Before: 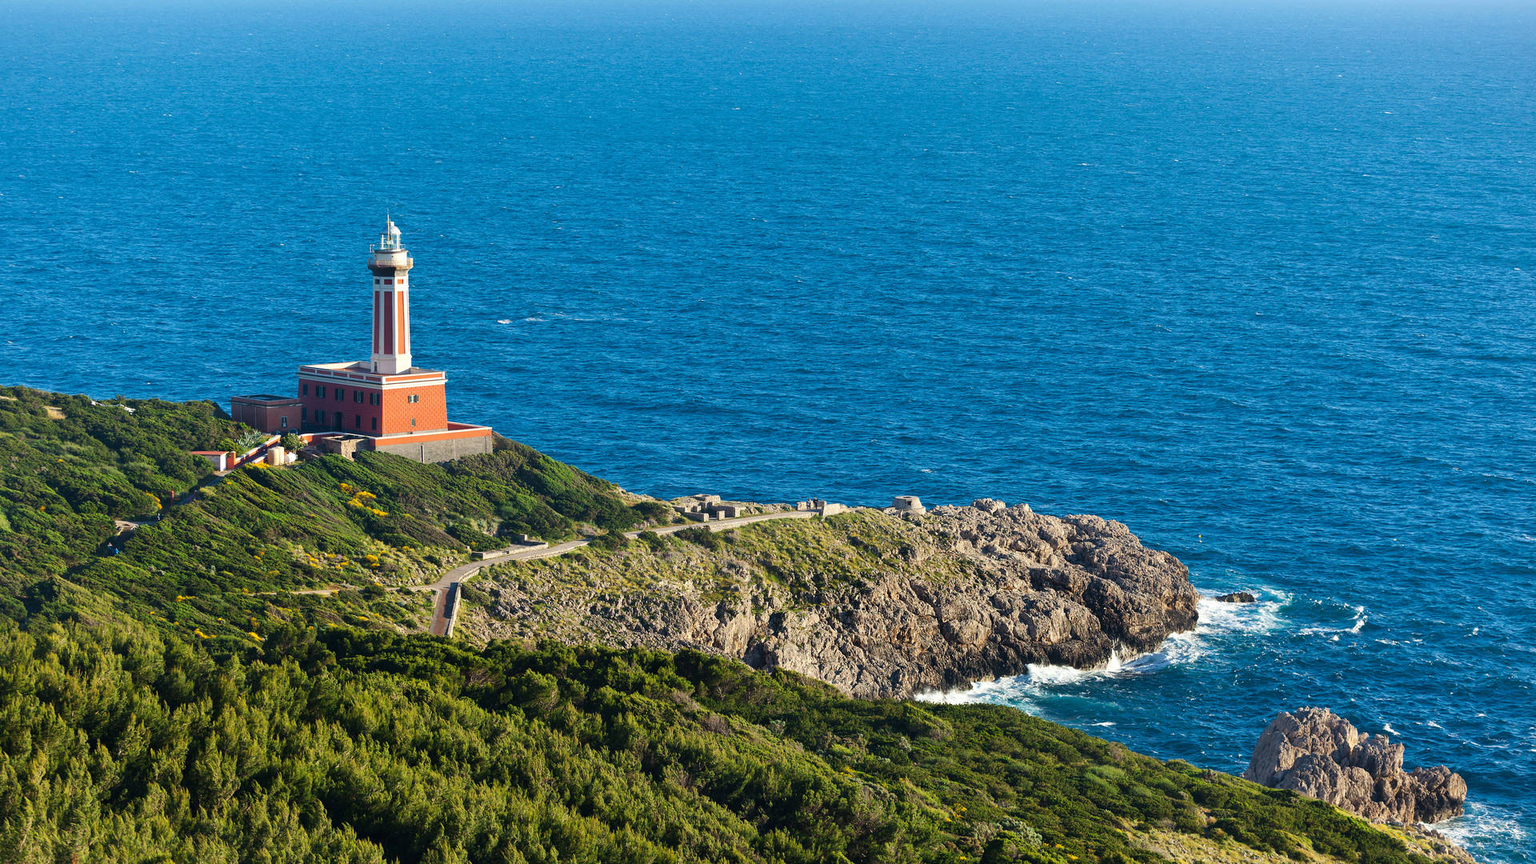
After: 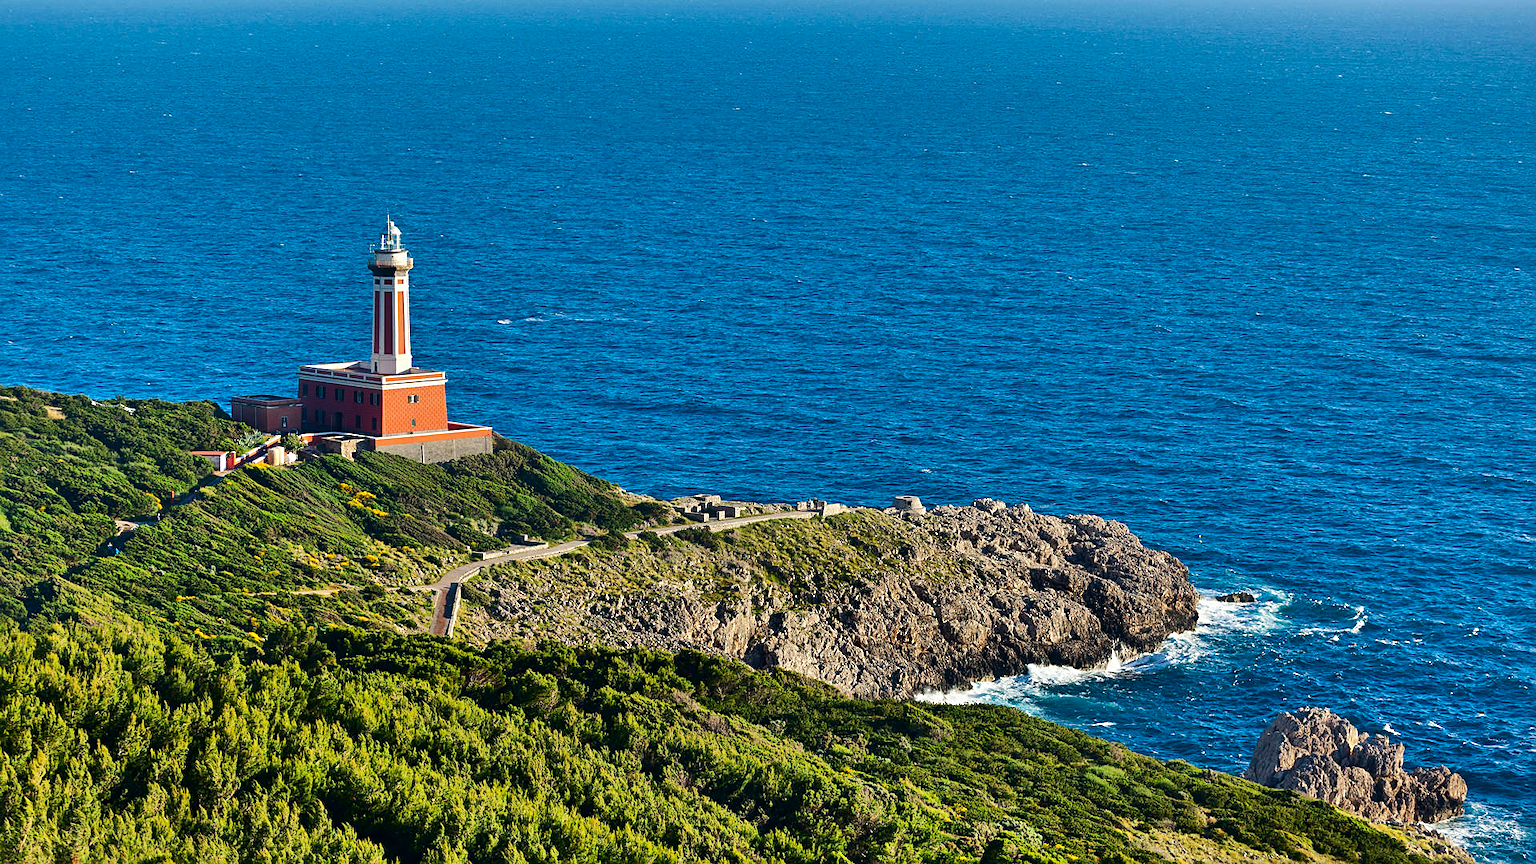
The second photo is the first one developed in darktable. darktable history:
contrast brightness saturation: brightness -0.2, saturation 0.083
sharpen: amount 0.495
shadows and highlights: shadows 76.36, highlights -26.52, soften with gaussian
